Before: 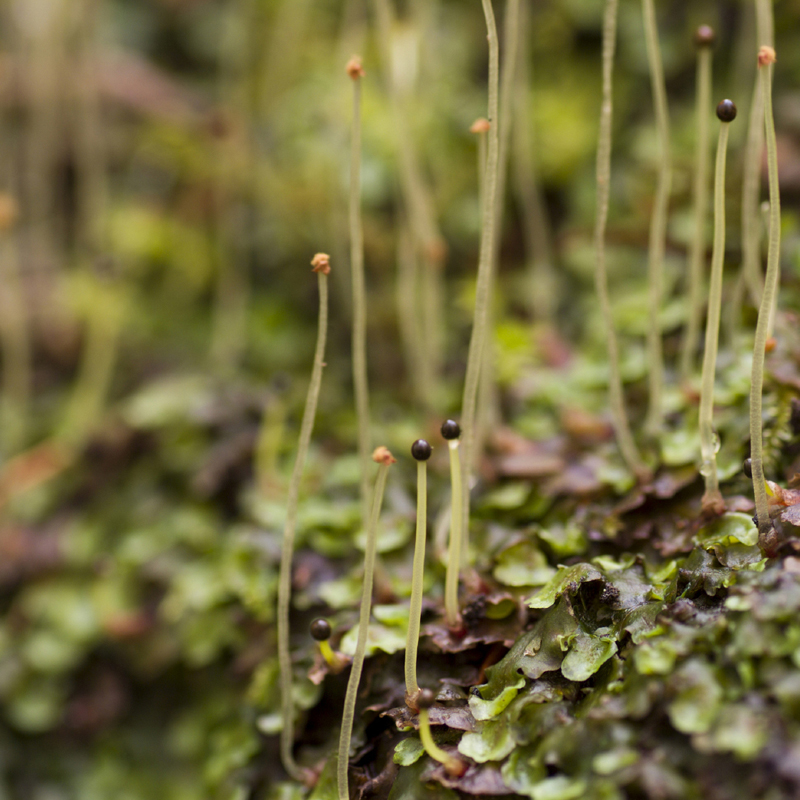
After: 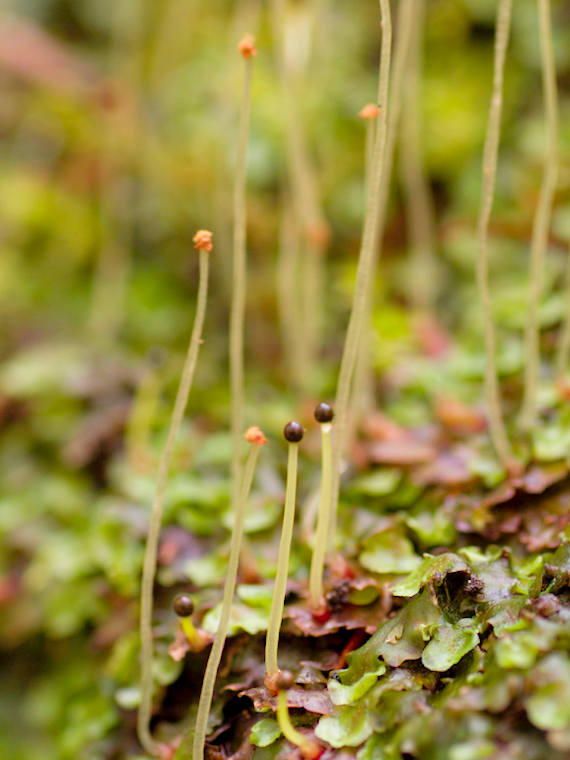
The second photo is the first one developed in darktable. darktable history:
shadows and highlights: soften with gaussian
exposure: exposure 0.37 EV, compensate highlight preservation false
crop and rotate: angle -2.98°, left 13.96%, top 0.029%, right 11.069%, bottom 0.048%
tone curve: curves: ch0 [(0, 0) (0.004, 0.008) (0.077, 0.156) (0.169, 0.29) (0.774, 0.774) (0.988, 0.926)], color space Lab, linked channels, preserve colors none
